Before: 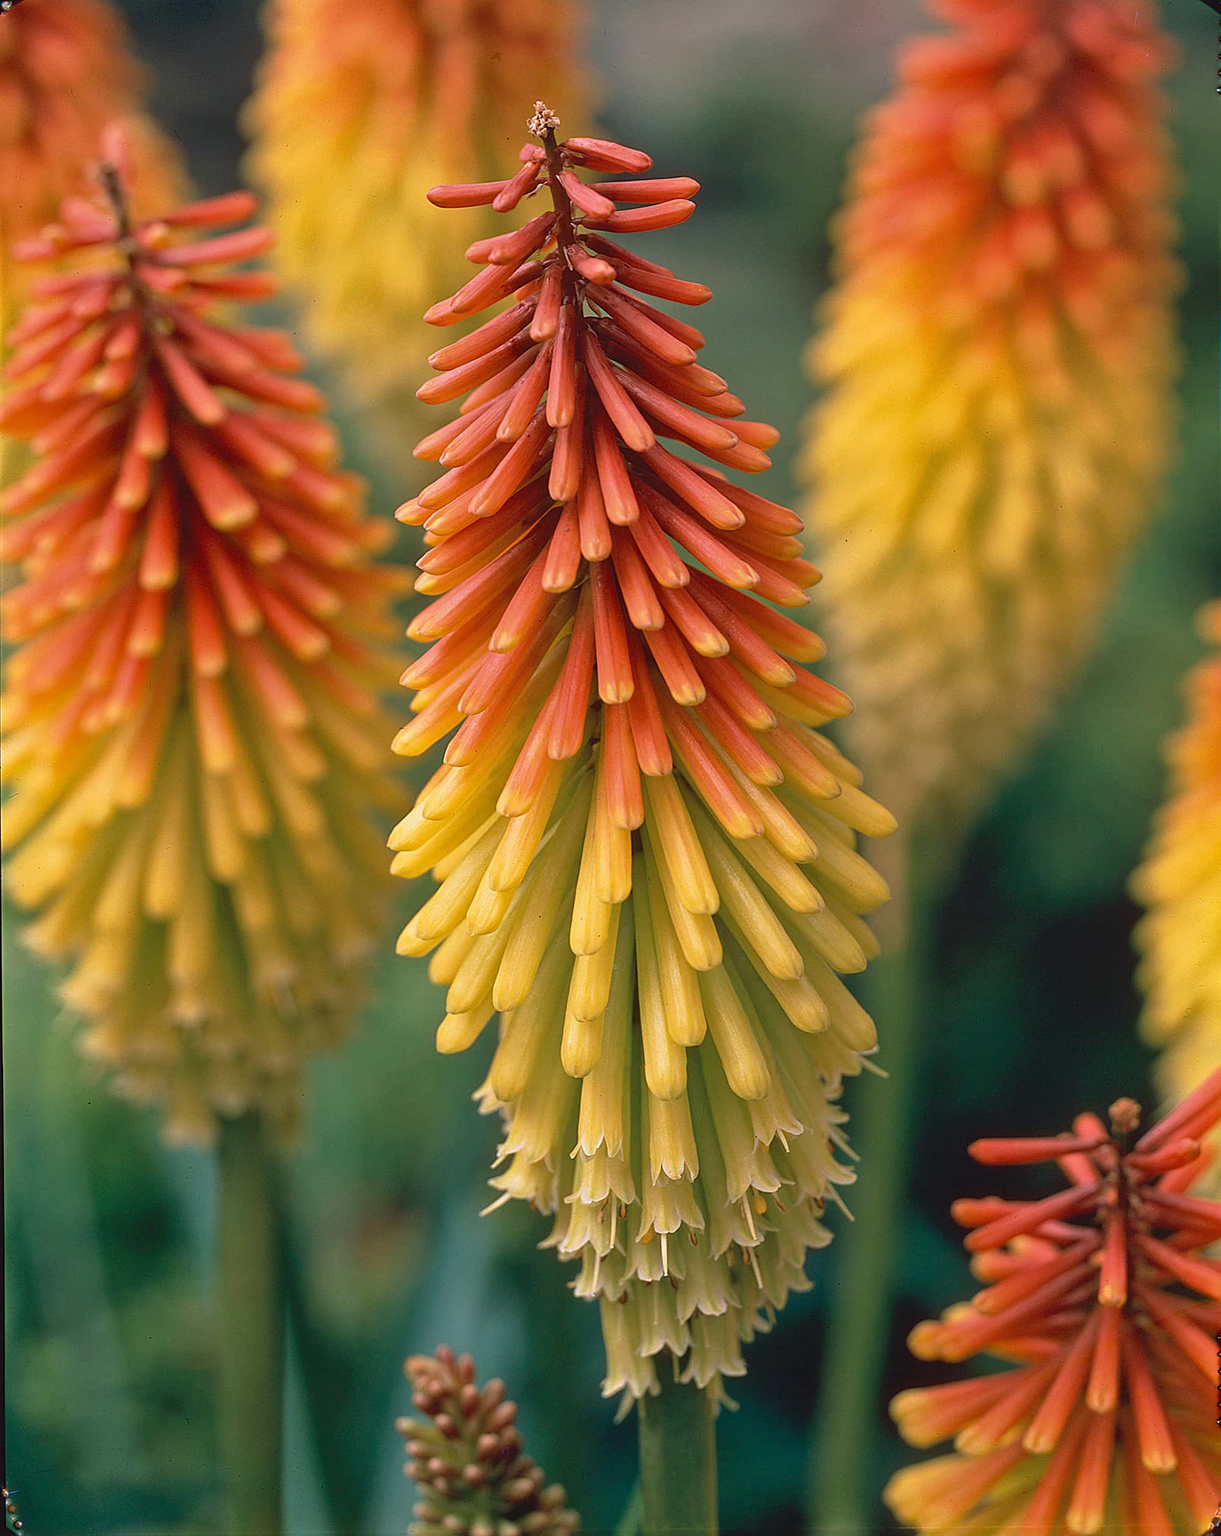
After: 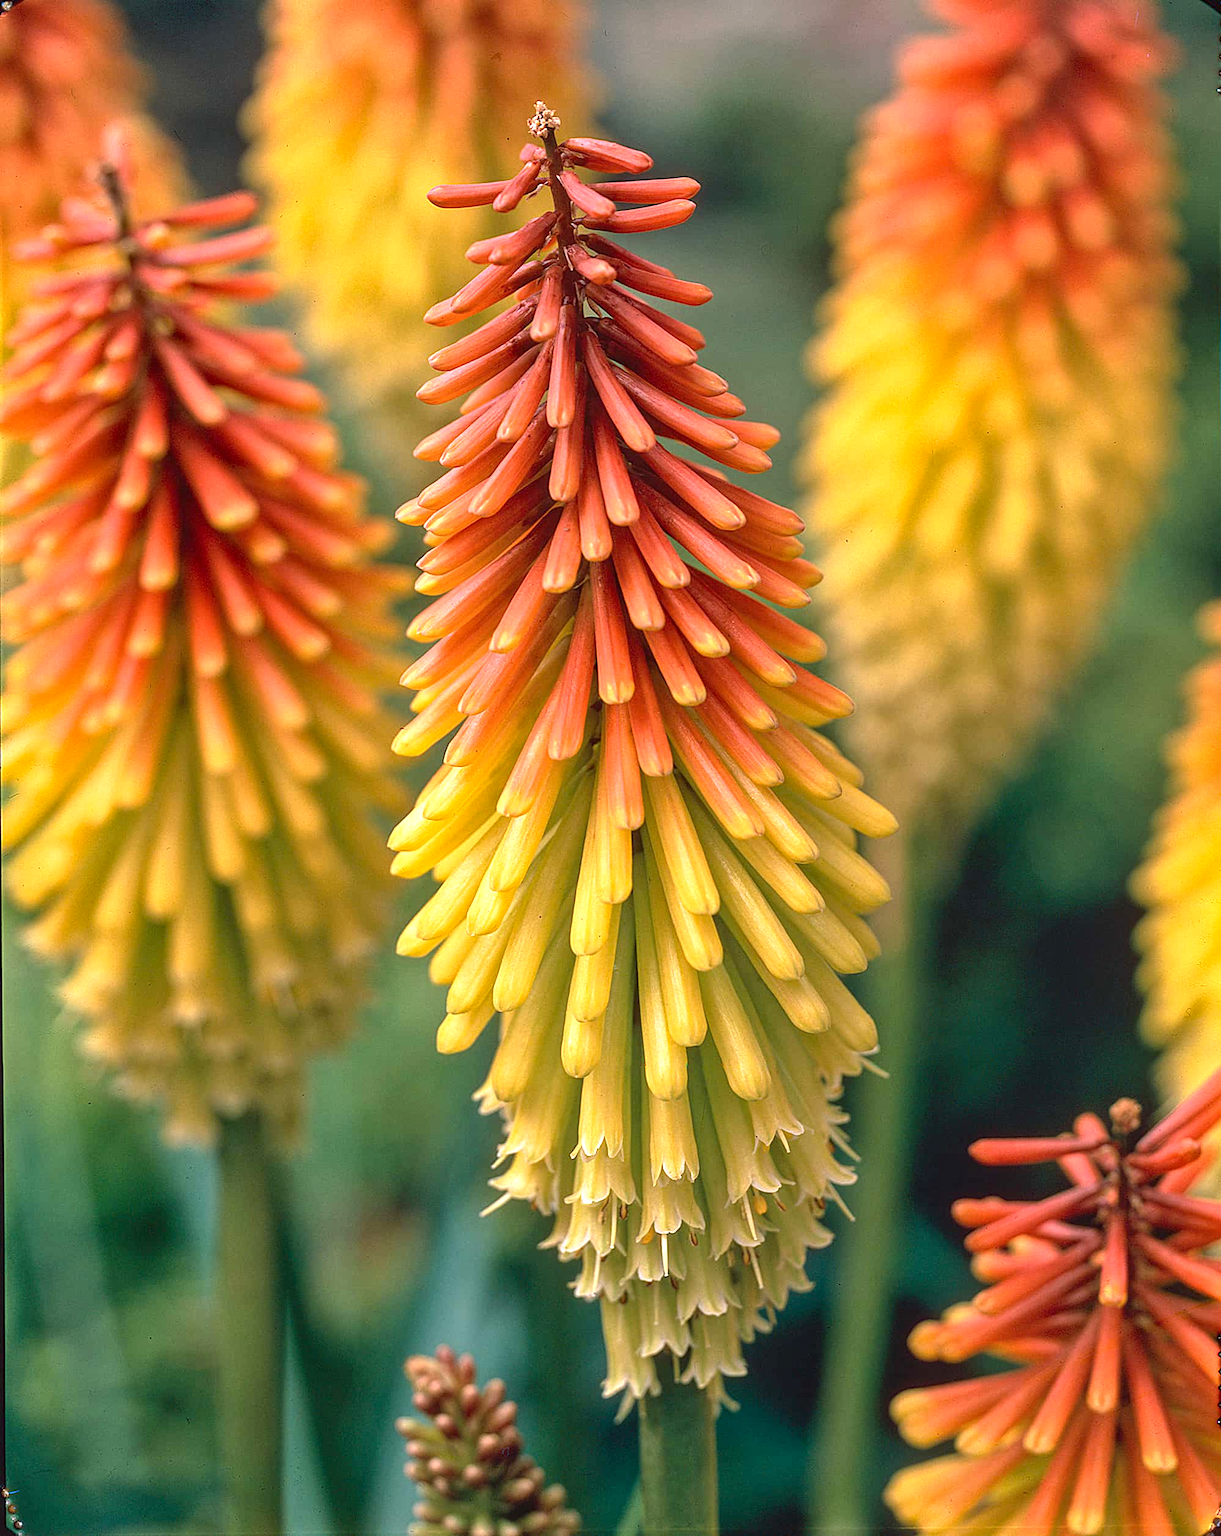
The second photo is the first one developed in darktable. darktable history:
exposure: exposure 0.493 EV, compensate exposure bias true, compensate highlight preservation false
color correction: highlights b* 0.002
local contrast: on, module defaults
color zones: curves: ch0 [(0, 0.5) (0.125, 0.4) (0.25, 0.5) (0.375, 0.4) (0.5, 0.4) (0.625, 0.35) (0.75, 0.35) (0.875, 0.5)]; ch1 [(0, 0.35) (0.125, 0.45) (0.25, 0.35) (0.375, 0.35) (0.5, 0.35) (0.625, 0.35) (0.75, 0.45) (0.875, 0.35)]; ch2 [(0, 0.6) (0.125, 0.5) (0.25, 0.5) (0.375, 0.6) (0.5, 0.6) (0.625, 0.5) (0.75, 0.5) (0.875, 0.5)], mix -122.85%
